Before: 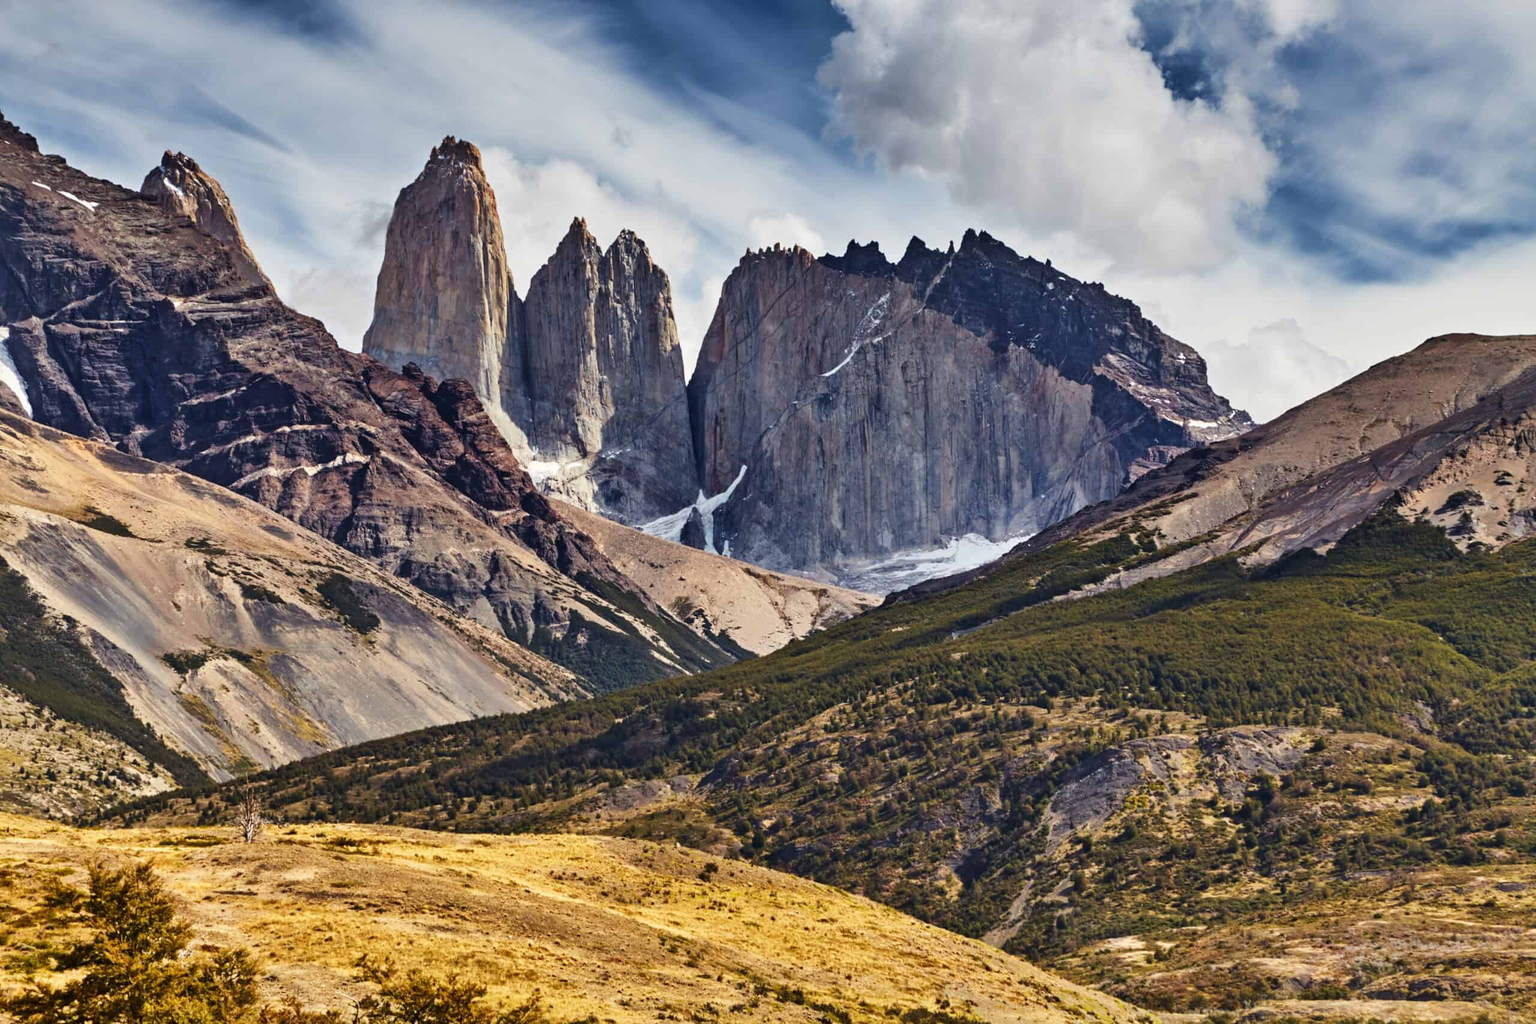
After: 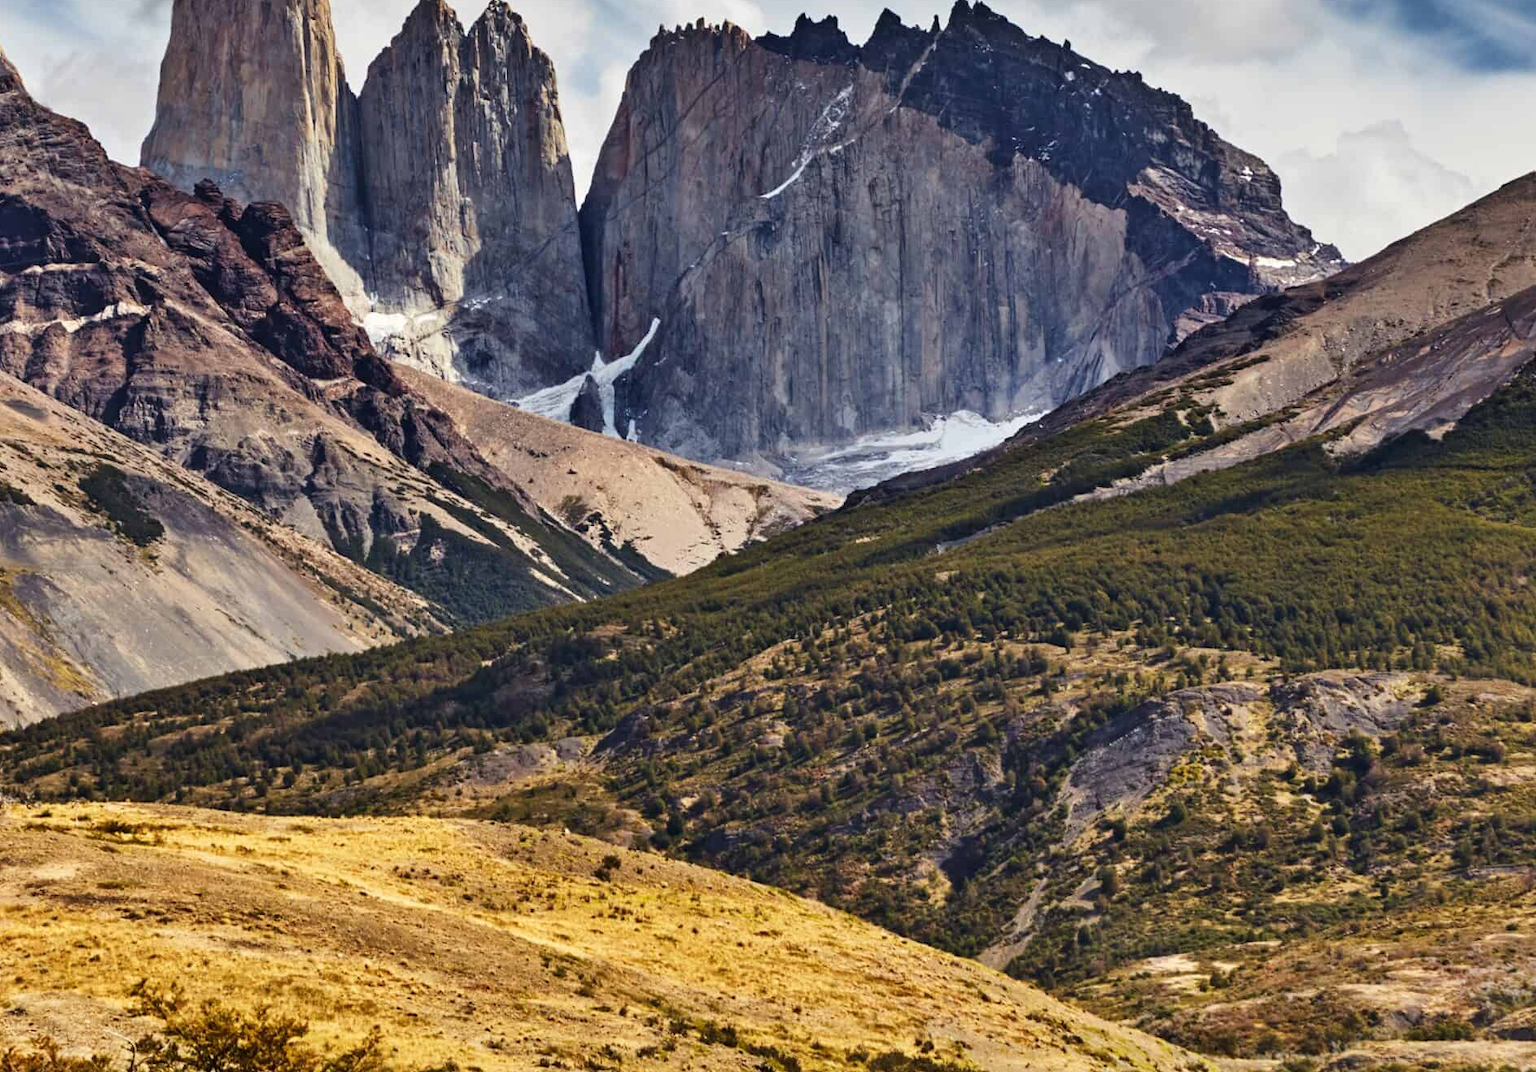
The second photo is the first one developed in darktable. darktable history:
crop: left 16.87%, top 22.489%, right 9.085%
